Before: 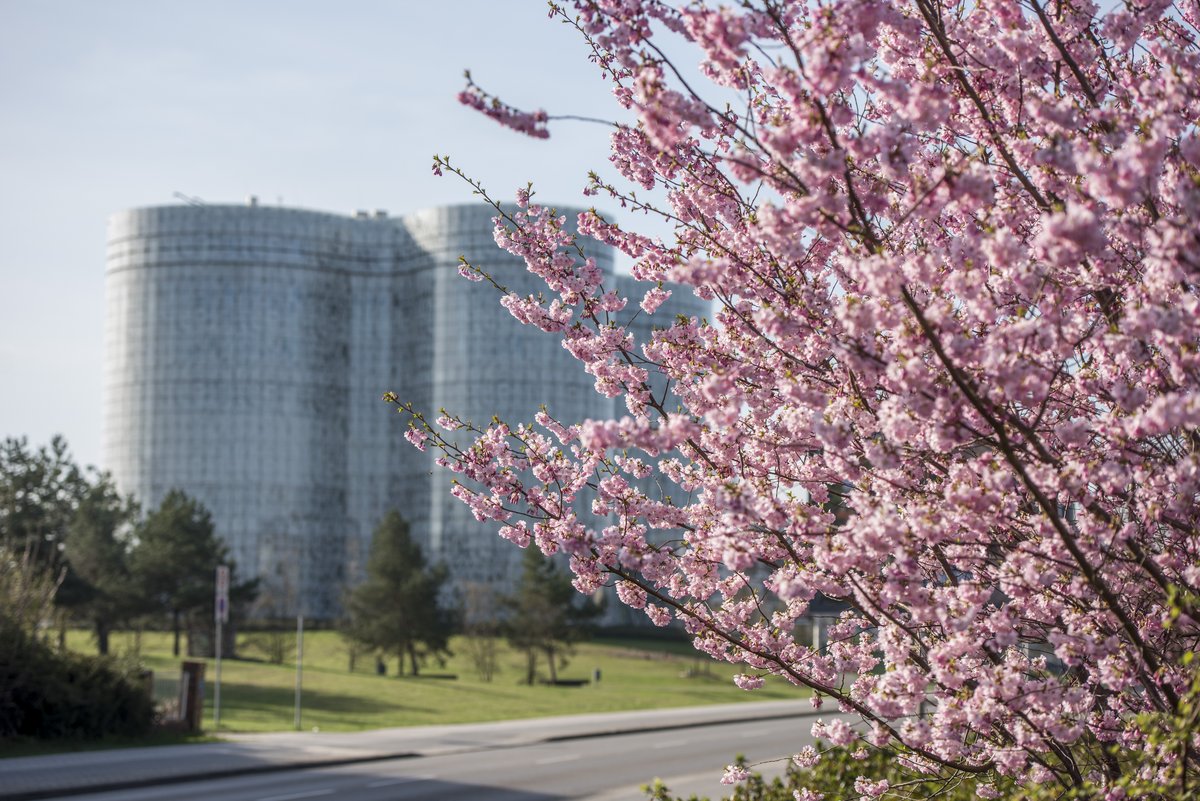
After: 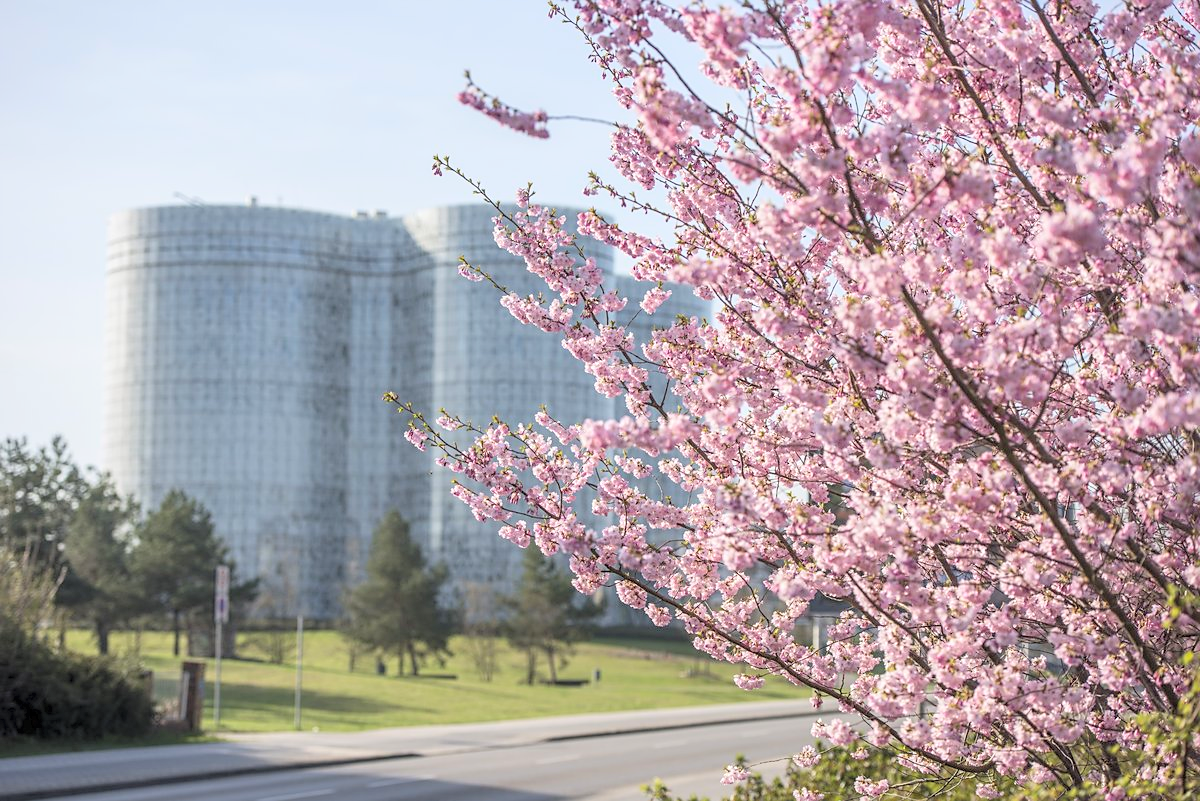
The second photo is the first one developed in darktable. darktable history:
sharpen: radius 1.864, amount 0.398, threshold 1.271
contrast brightness saturation: contrast 0.1, brightness 0.3, saturation 0.14
